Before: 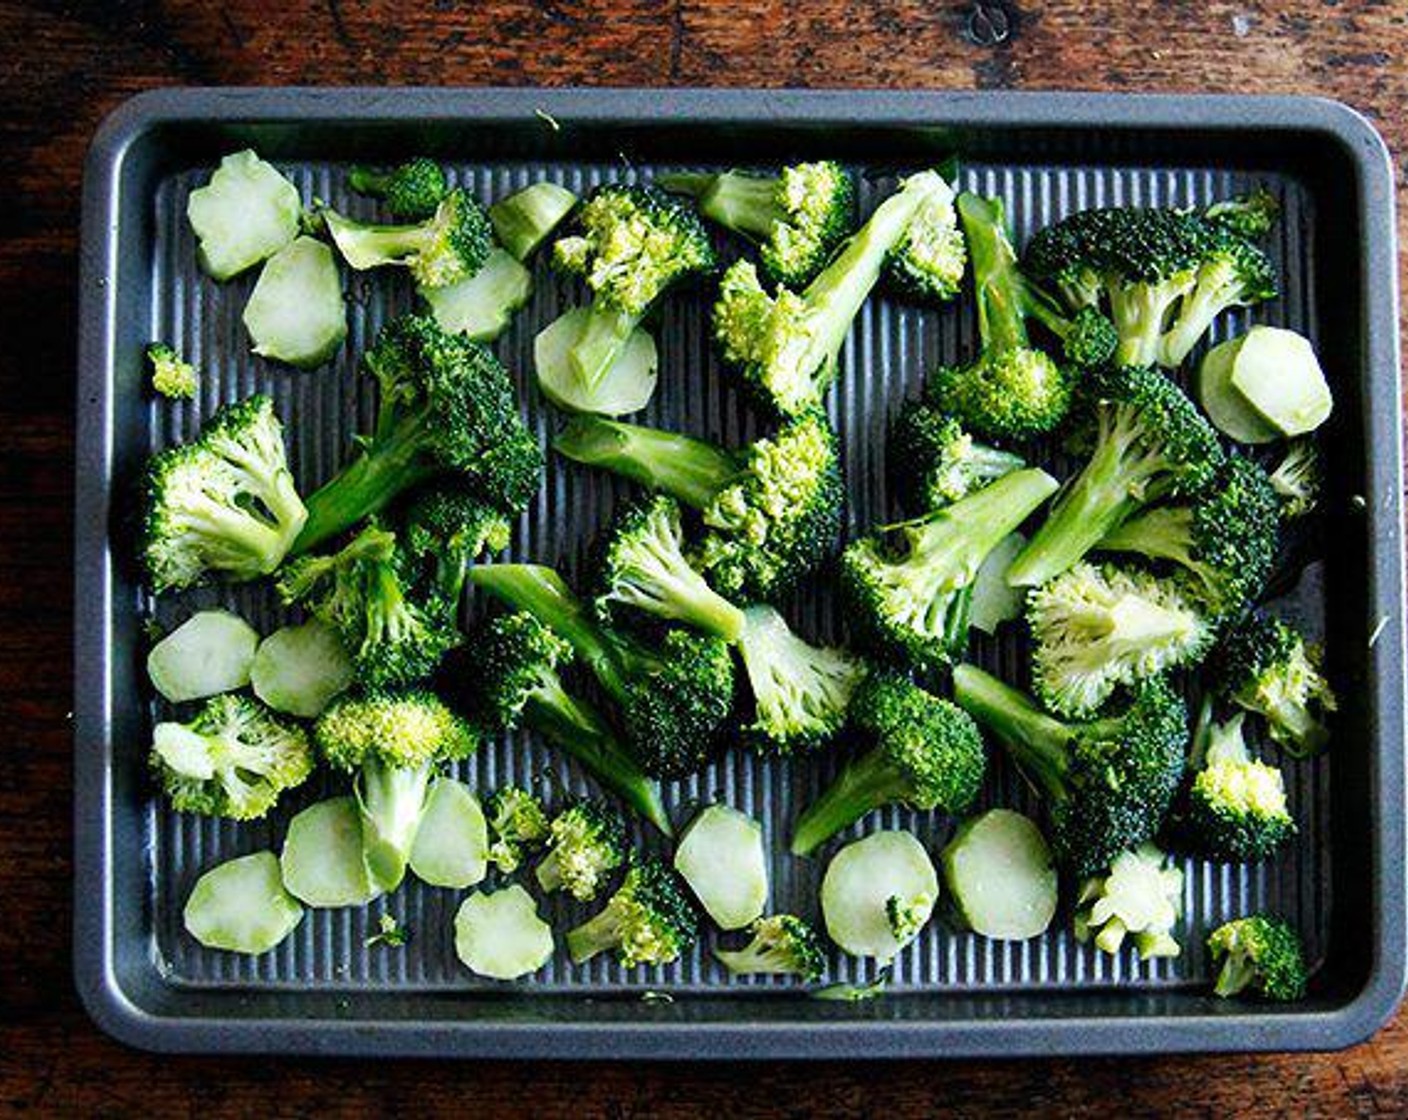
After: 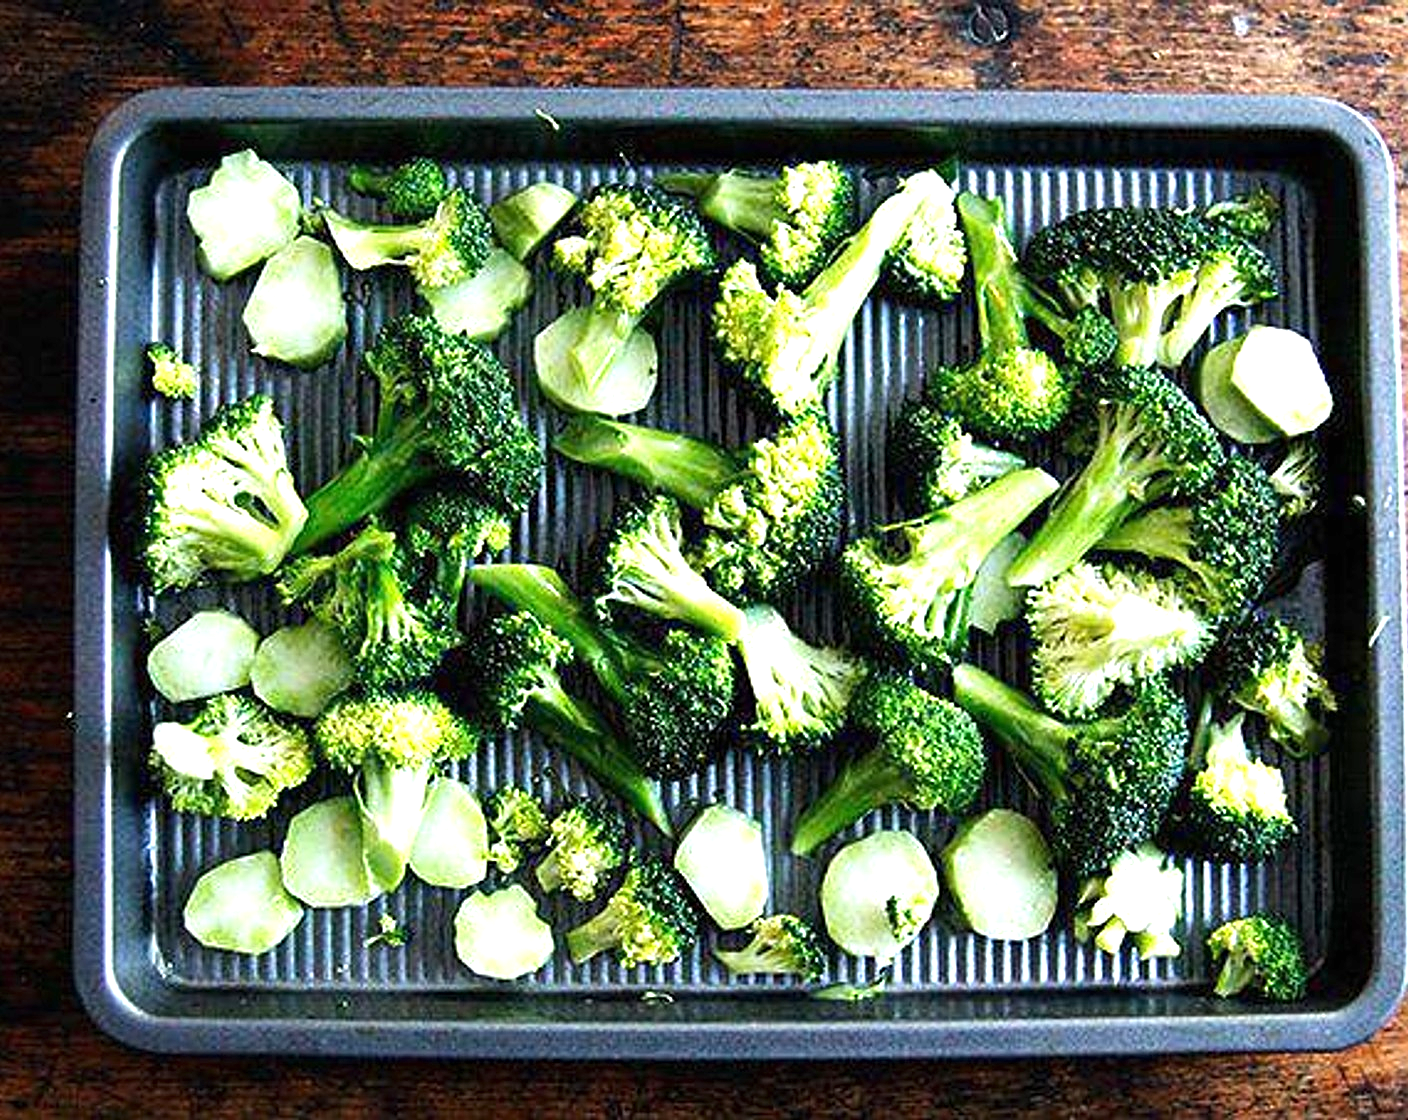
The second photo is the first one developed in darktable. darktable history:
exposure: black level correction 0, exposure 0.837 EV, compensate exposure bias true, compensate highlight preservation false
sharpen: on, module defaults
